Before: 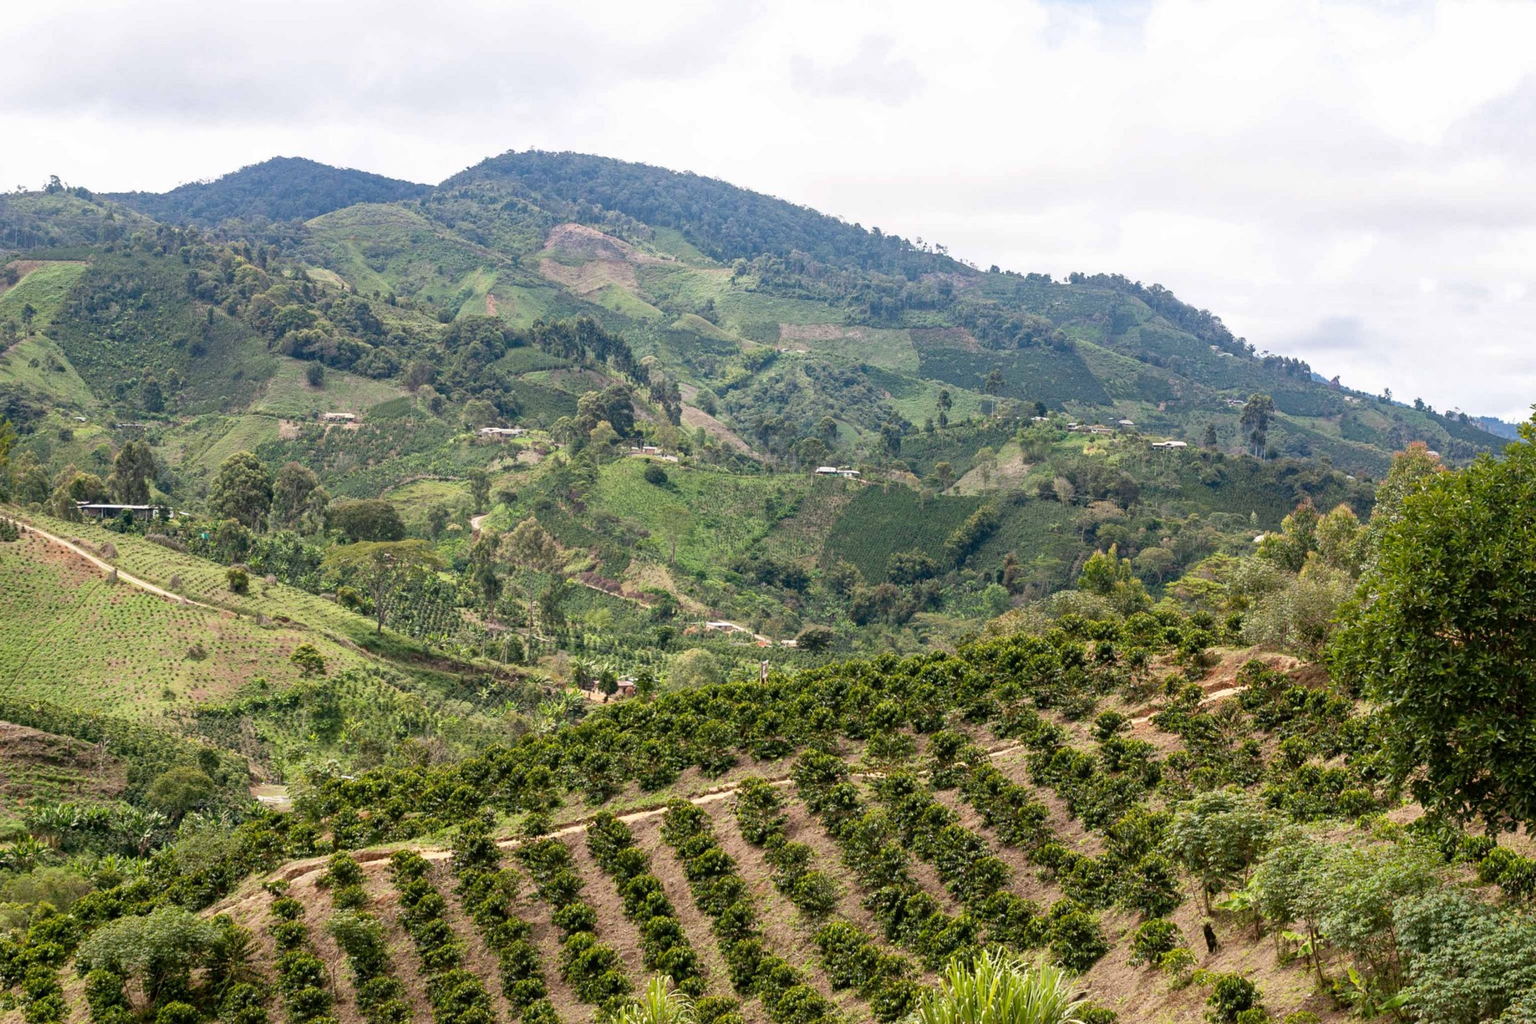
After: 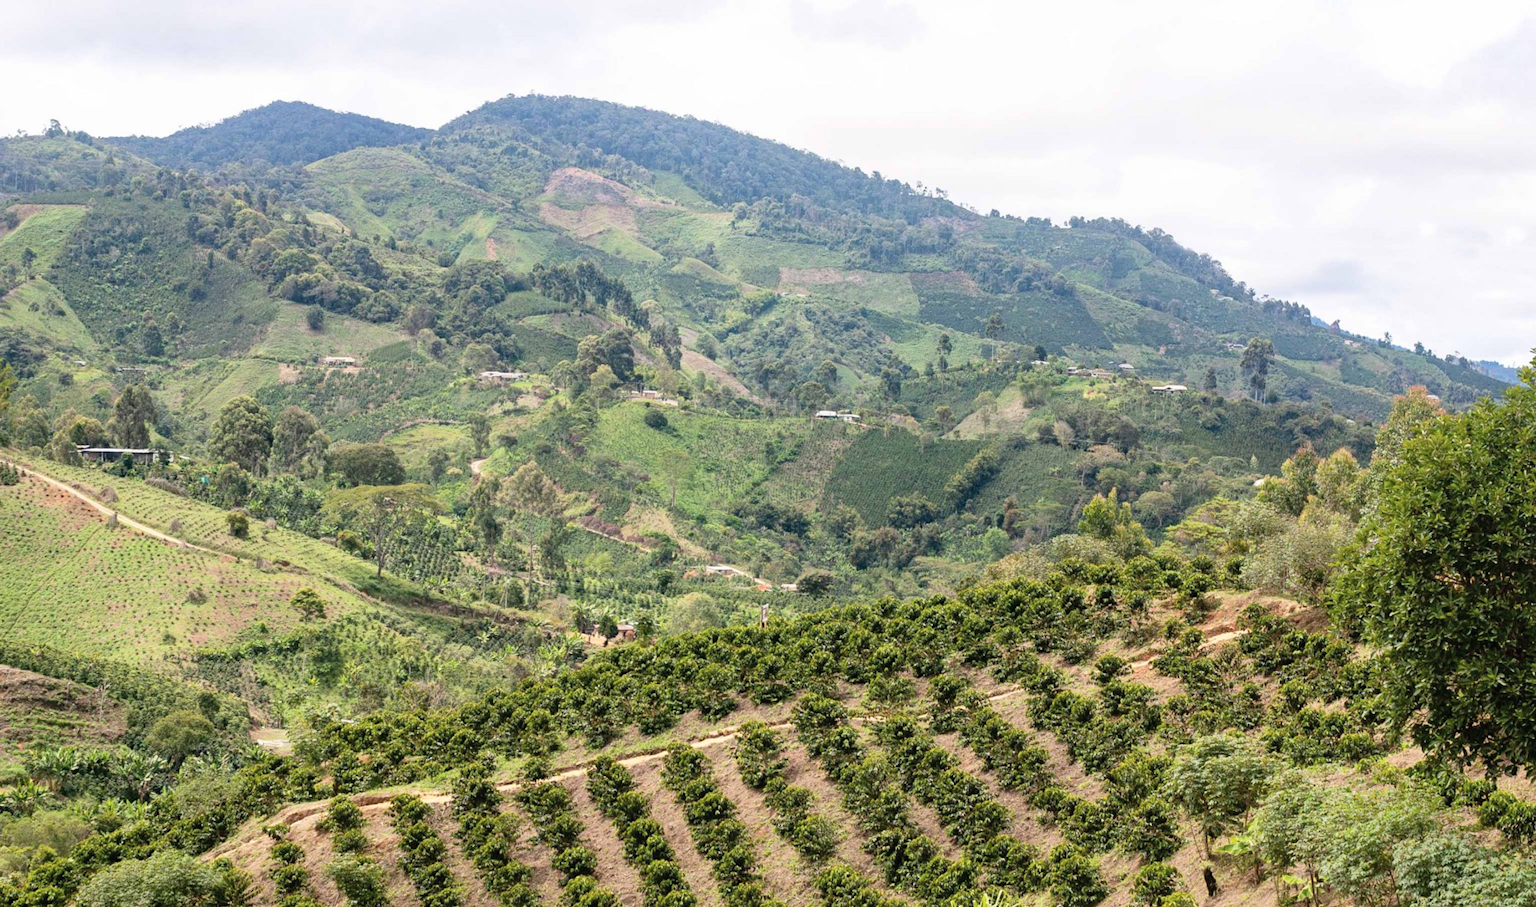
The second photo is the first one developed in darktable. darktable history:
crop and rotate: top 5.477%, bottom 5.799%
tone curve: curves: ch0 [(0, 0) (0.003, 0.013) (0.011, 0.016) (0.025, 0.023) (0.044, 0.036) (0.069, 0.051) (0.1, 0.076) (0.136, 0.107) (0.177, 0.145) (0.224, 0.186) (0.277, 0.246) (0.335, 0.311) (0.399, 0.378) (0.468, 0.462) (0.543, 0.548) (0.623, 0.636) (0.709, 0.728) (0.801, 0.816) (0.898, 0.9) (1, 1)], color space Lab, independent channels, preserve colors none
contrast brightness saturation: brightness 0.138
